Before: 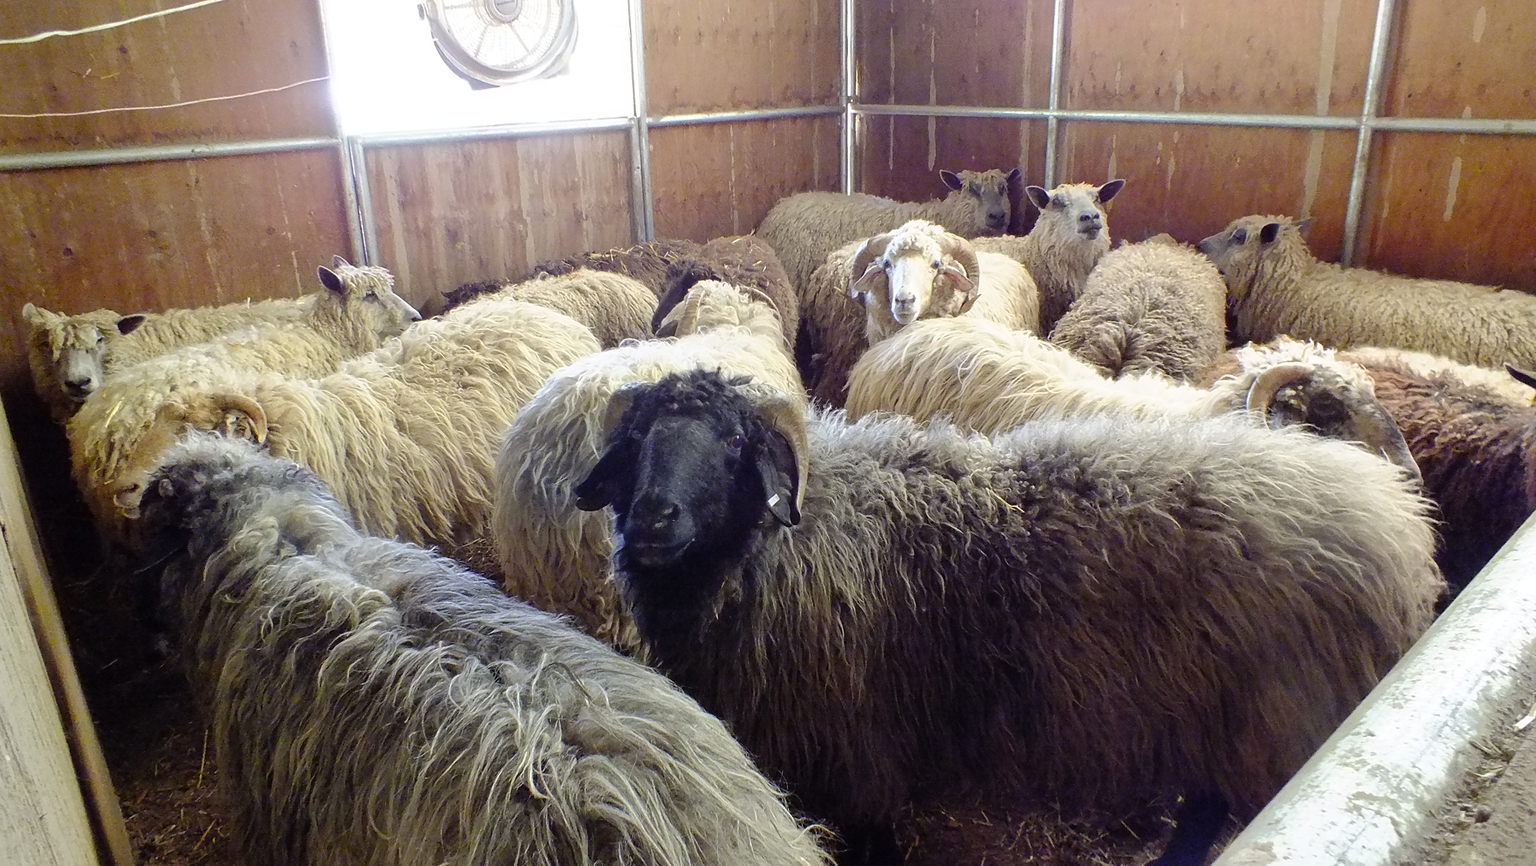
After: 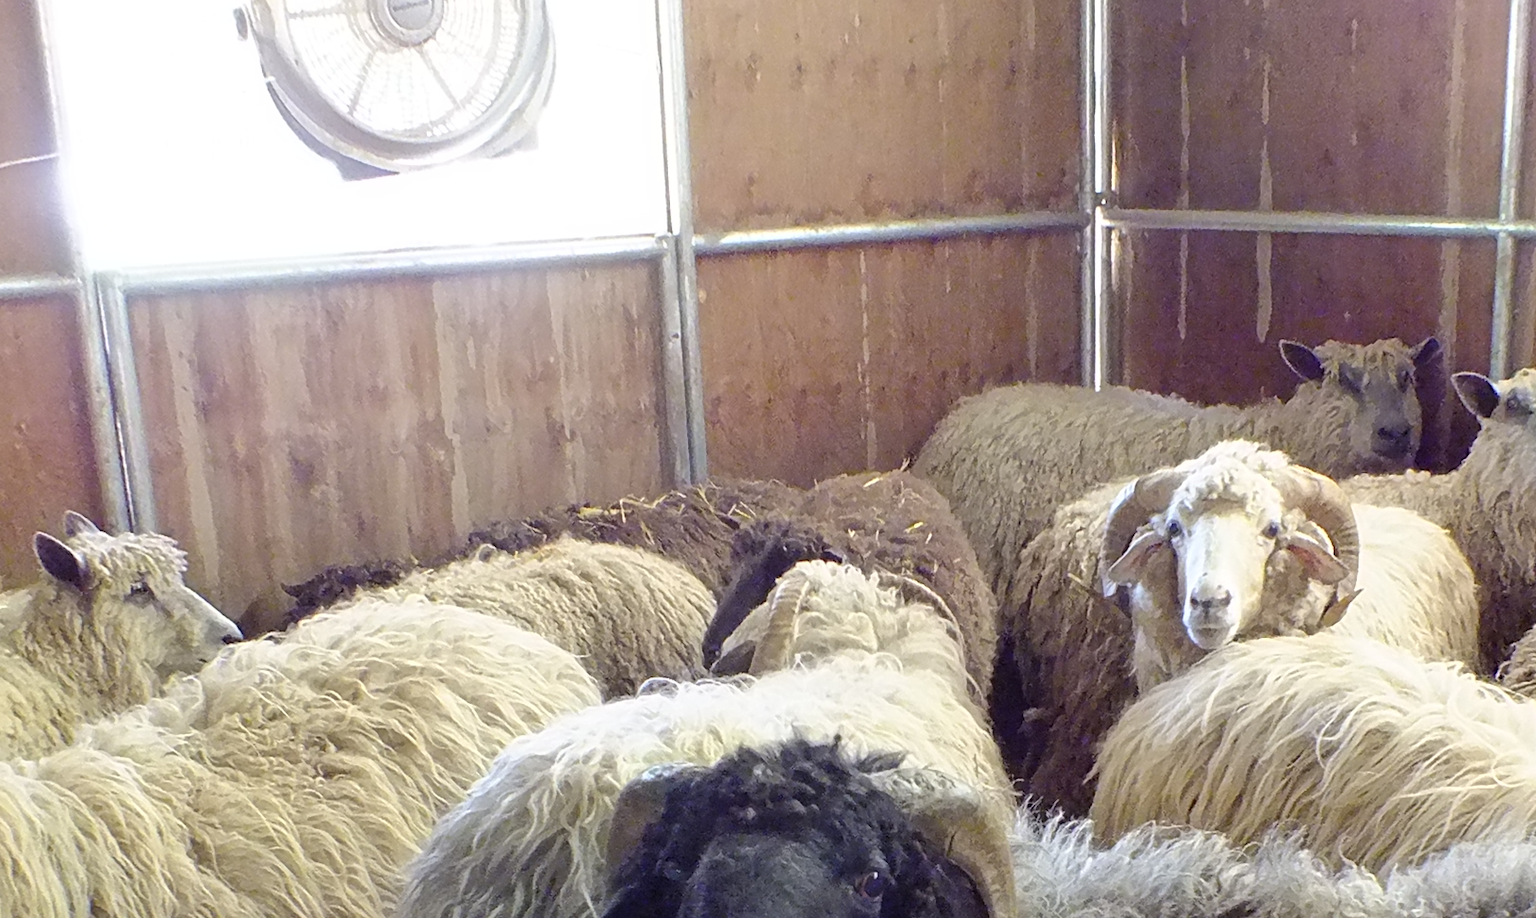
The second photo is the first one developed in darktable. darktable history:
crop: left 19.601%, right 30.456%, bottom 46.988%
